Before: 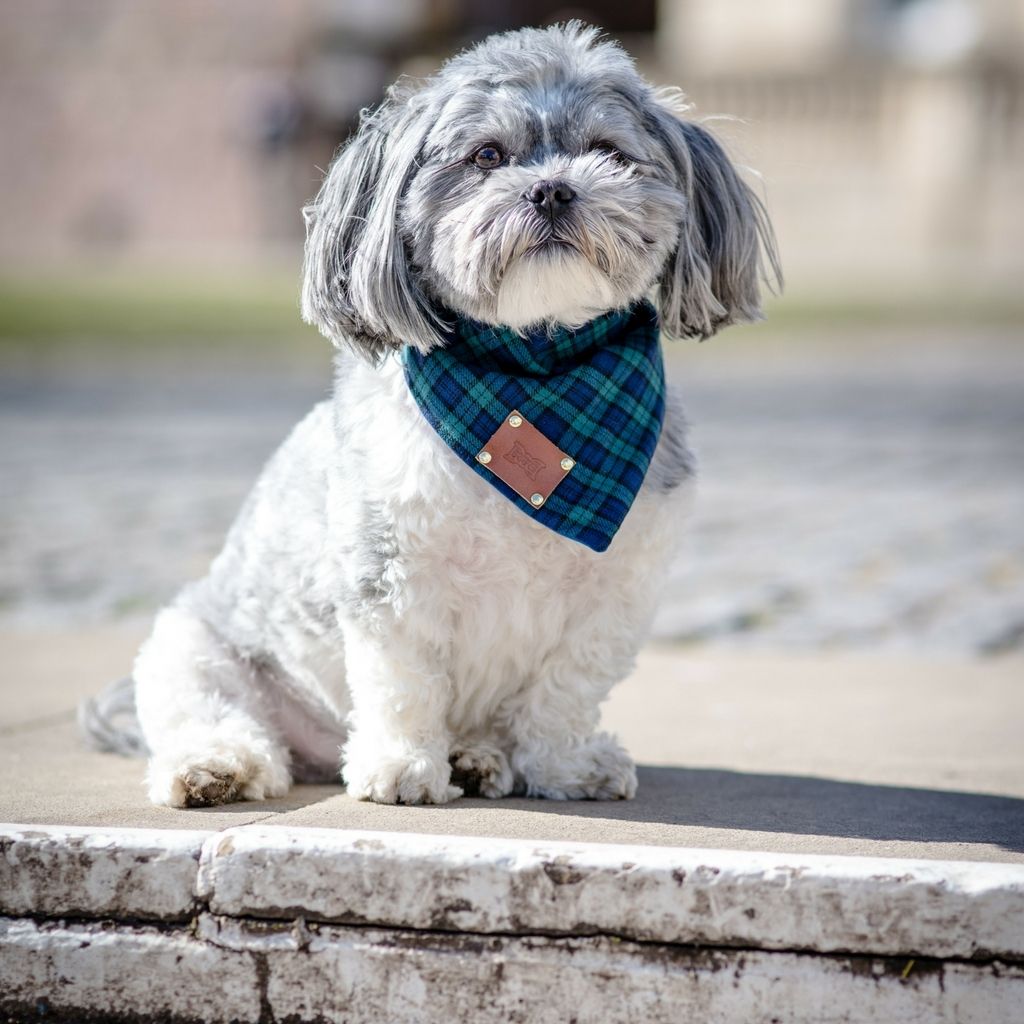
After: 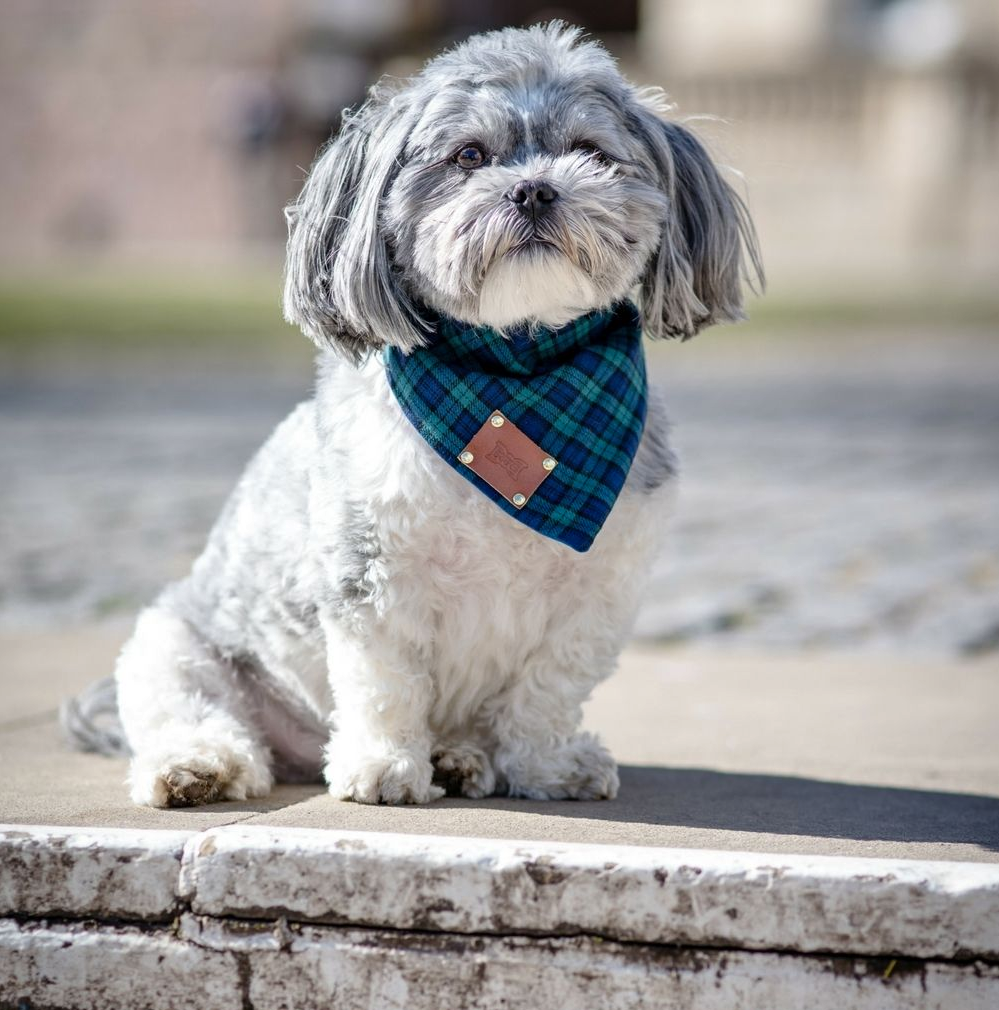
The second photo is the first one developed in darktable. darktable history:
shadows and highlights: radius 133.83, soften with gaussian
crop and rotate: left 1.774%, right 0.633%, bottom 1.28%
